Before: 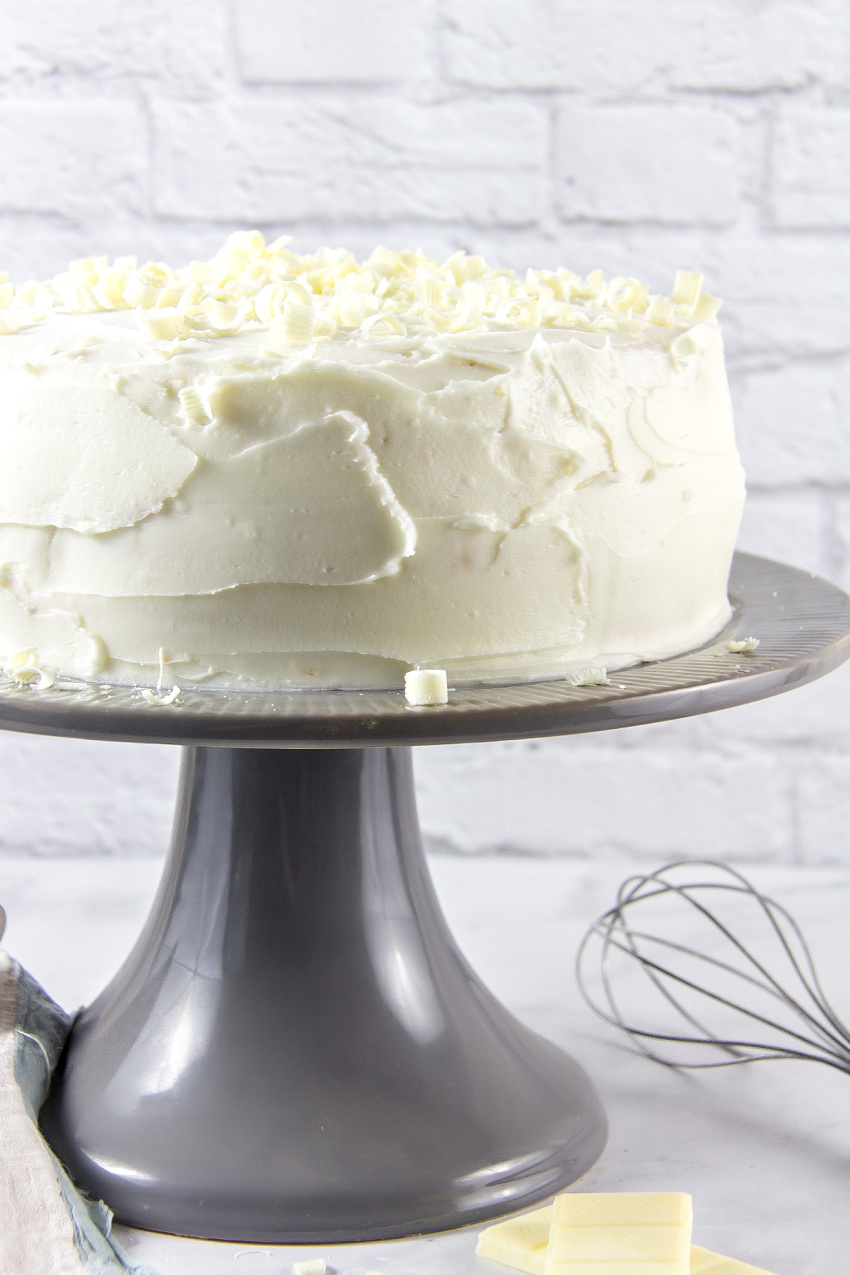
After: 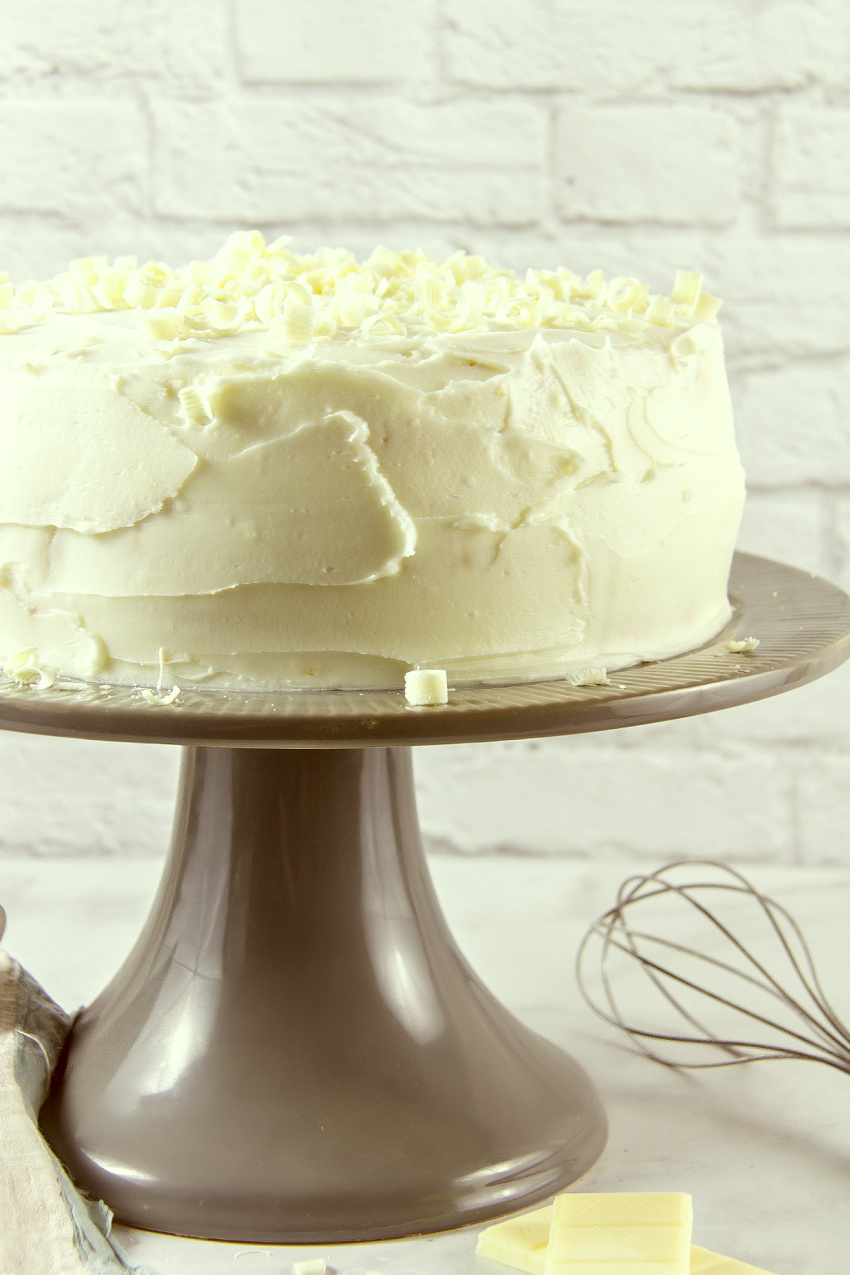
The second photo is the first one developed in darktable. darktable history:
color correction: highlights a* -6.08, highlights b* 9.46, shadows a* 10.26, shadows b* 23.72
